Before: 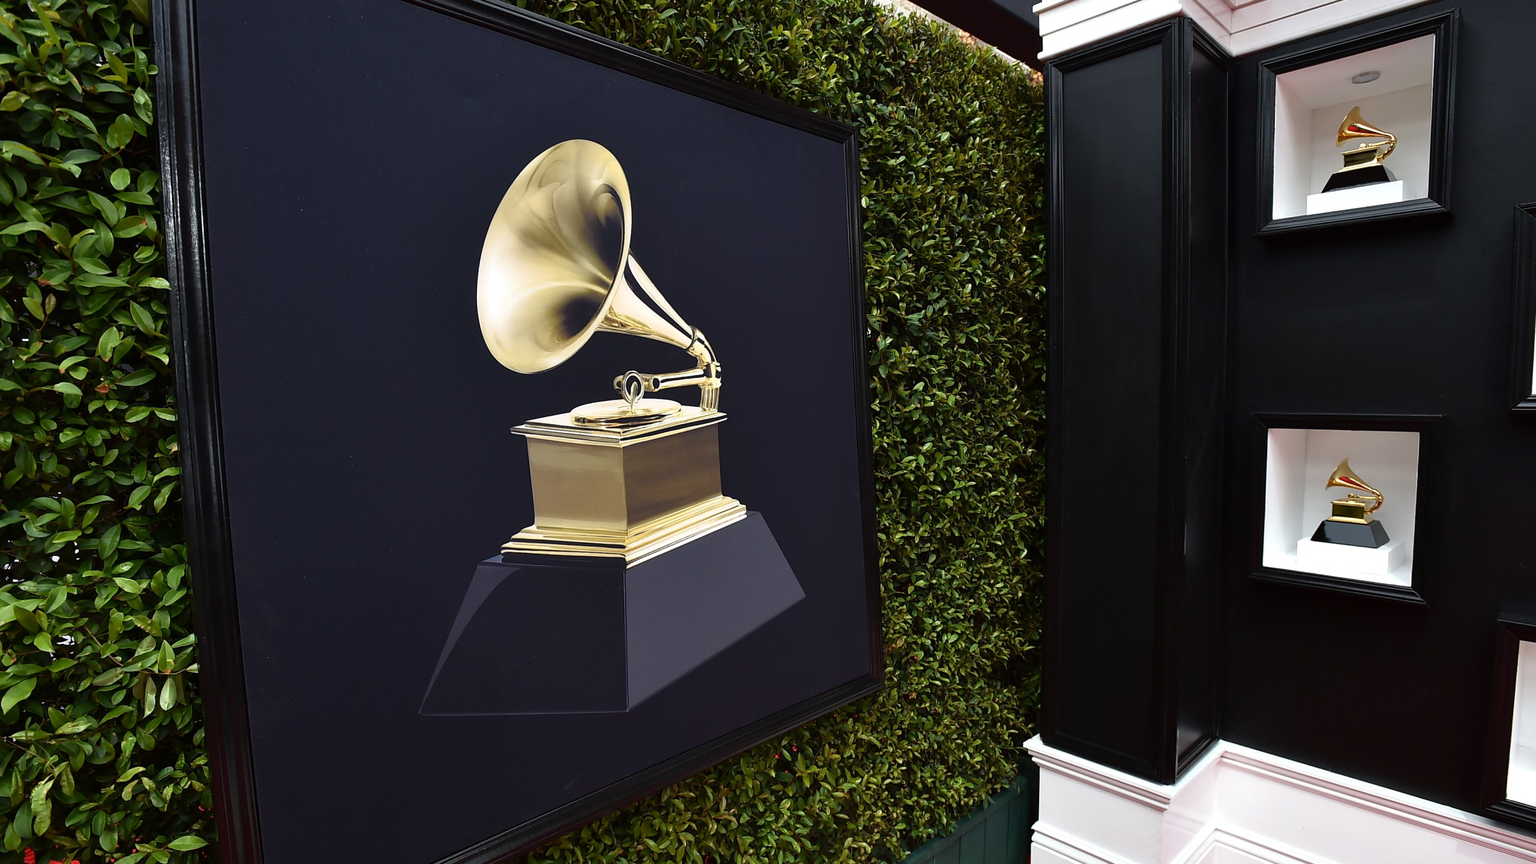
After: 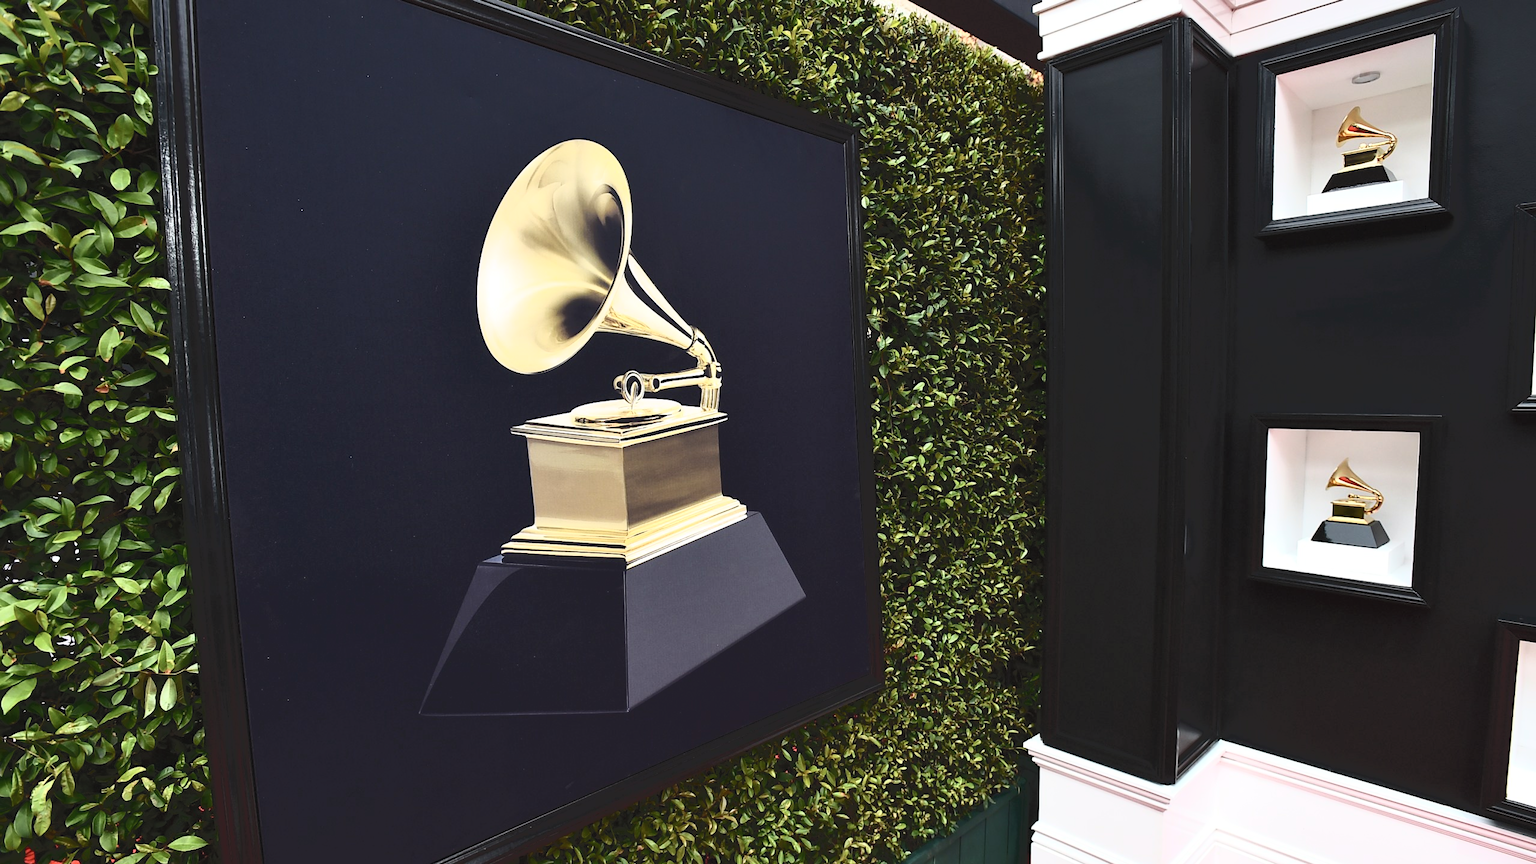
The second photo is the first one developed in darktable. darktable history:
tone curve: curves: ch0 [(0, 0) (0.003, 0.037) (0.011, 0.061) (0.025, 0.104) (0.044, 0.145) (0.069, 0.145) (0.1, 0.127) (0.136, 0.175) (0.177, 0.207) (0.224, 0.252) (0.277, 0.341) (0.335, 0.446) (0.399, 0.554) (0.468, 0.658) (0.543, 0.757) (0.623, 0.843) (0.709, 0.919) (0.801, 0.958) (0.898, 0.975) (1, 1)], color space Lab, independent channels, preserve colors none
